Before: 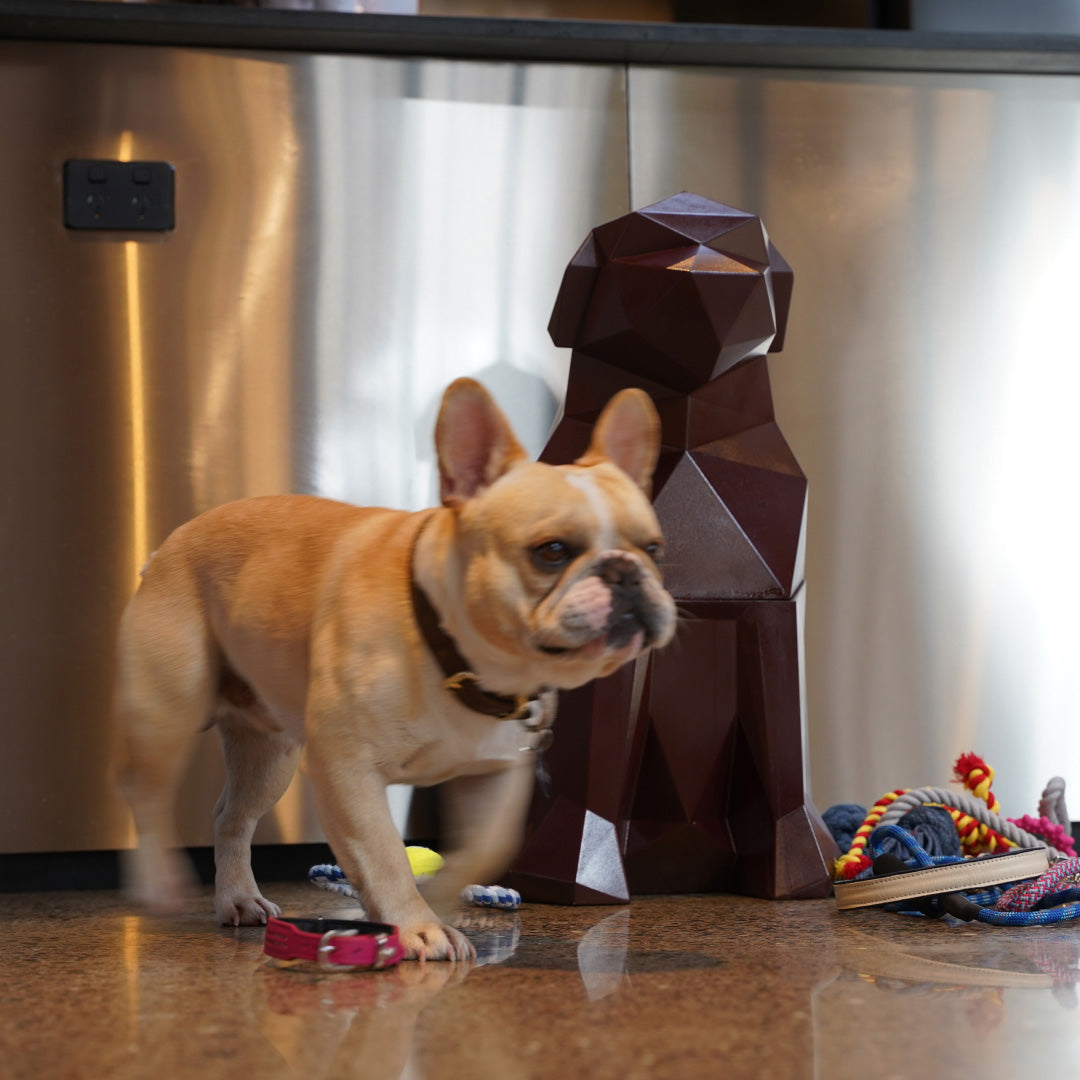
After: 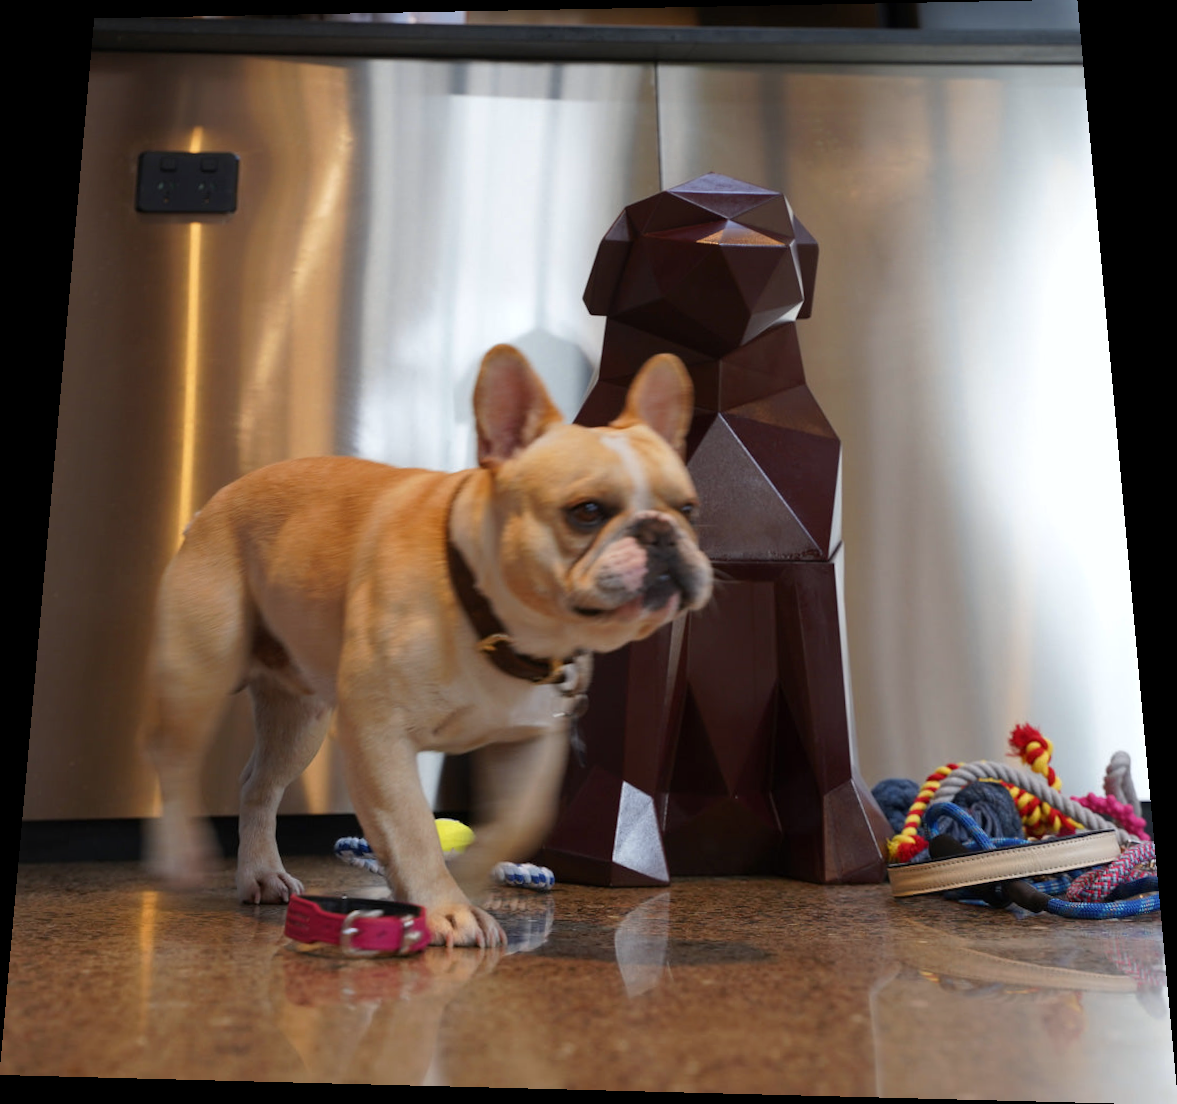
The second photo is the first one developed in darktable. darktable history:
white balance: red 0.988, blue 1.017
rotate and perspective: rotation 0.128°, lens shift (vertical) -0.181, lens shift (horizontal) -0.044, shear 0.001, automatic cropping off
